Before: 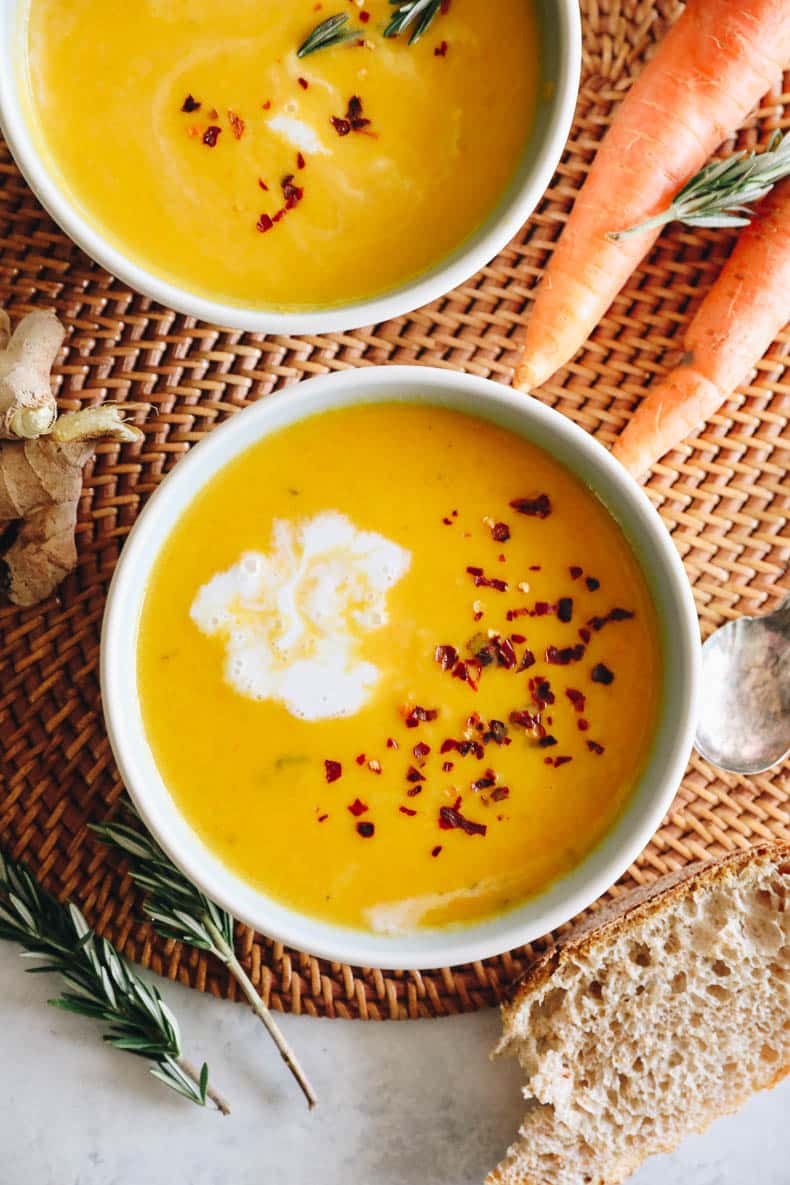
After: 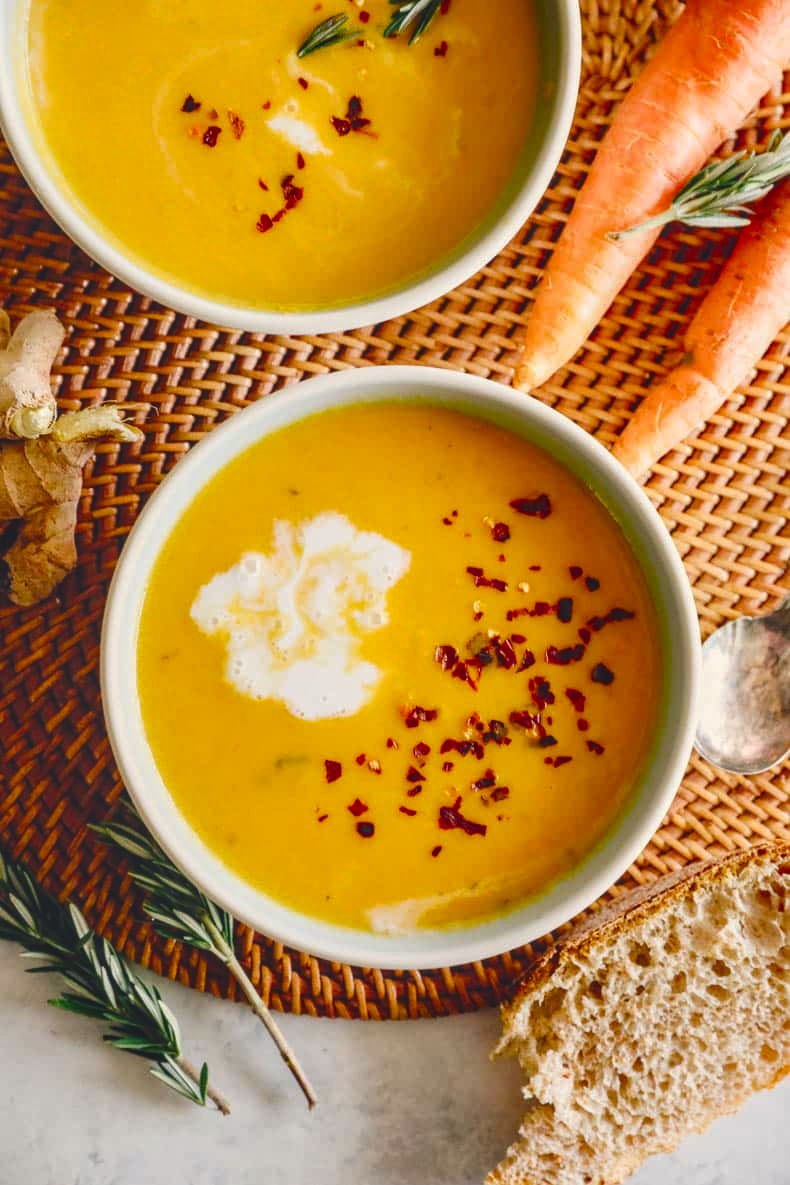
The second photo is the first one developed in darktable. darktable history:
exposure: black level correction 0.001, exposure -0.2 EV, compensate highlight preservation false
color balance rgb: shadows lift › chroma 3%, shadows lift › hue 280.8°, power › hue 330°, highlights gain › chroma 3%, highlights gain › hue 75.6°, global offset › luminance 1.5%, perceptual saturation grading › global saturation 20%, perceptual saturation grading › highlights -25%, perceptual saturation grading › shadows 50%, global vibrance 30%
local contrast: on, module defaults
